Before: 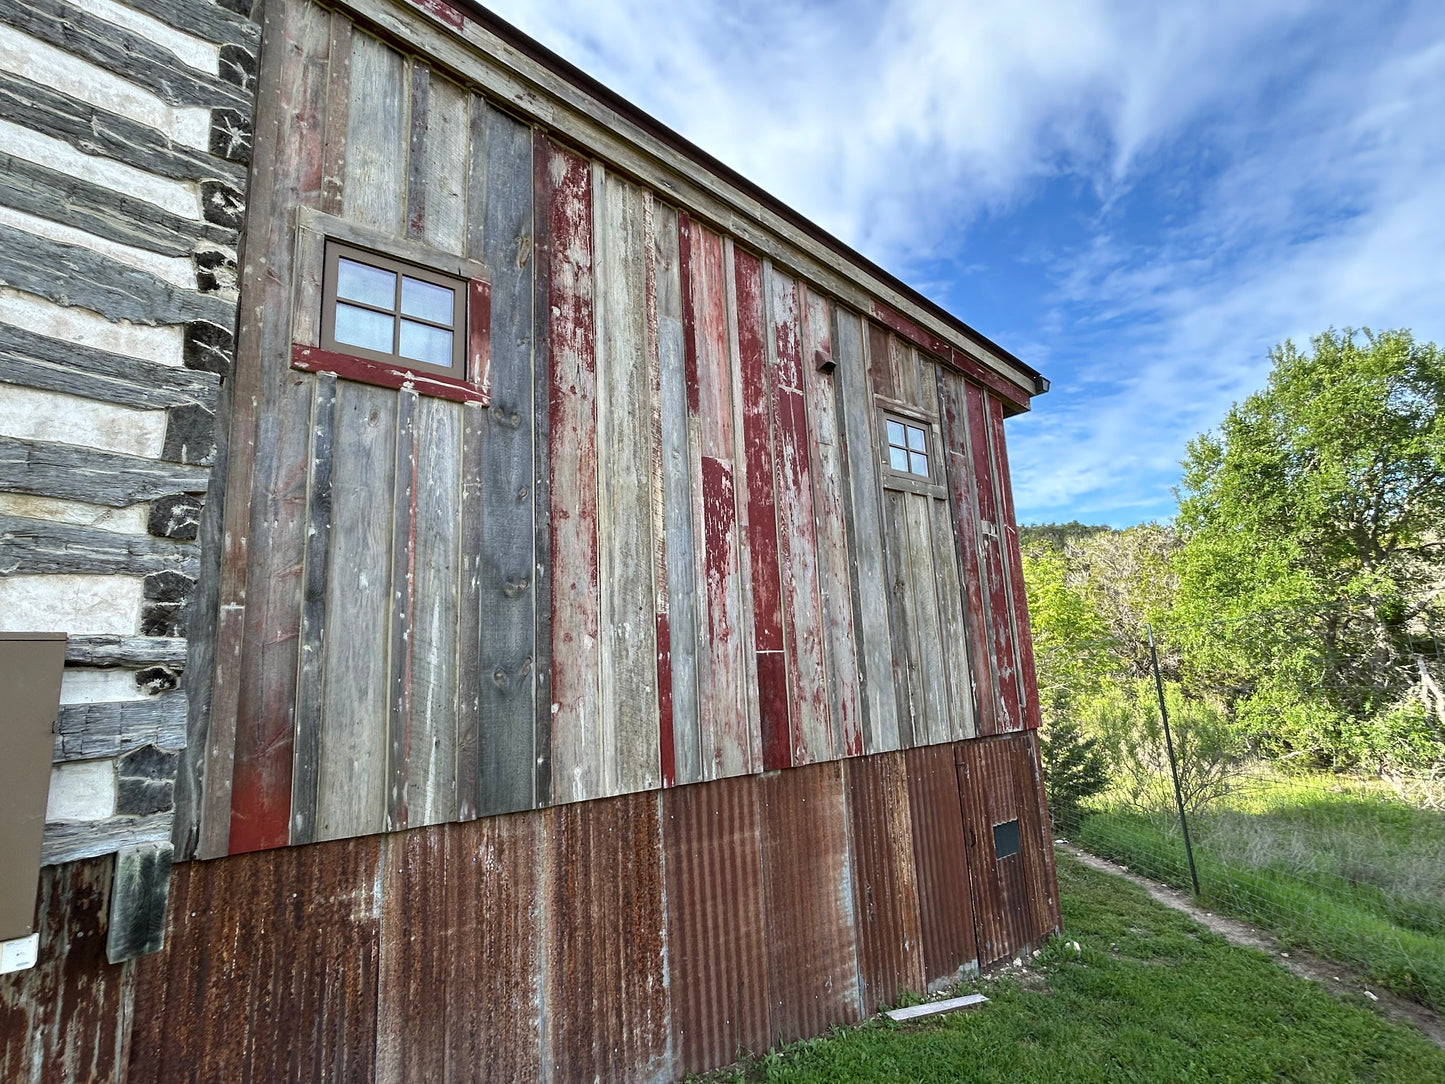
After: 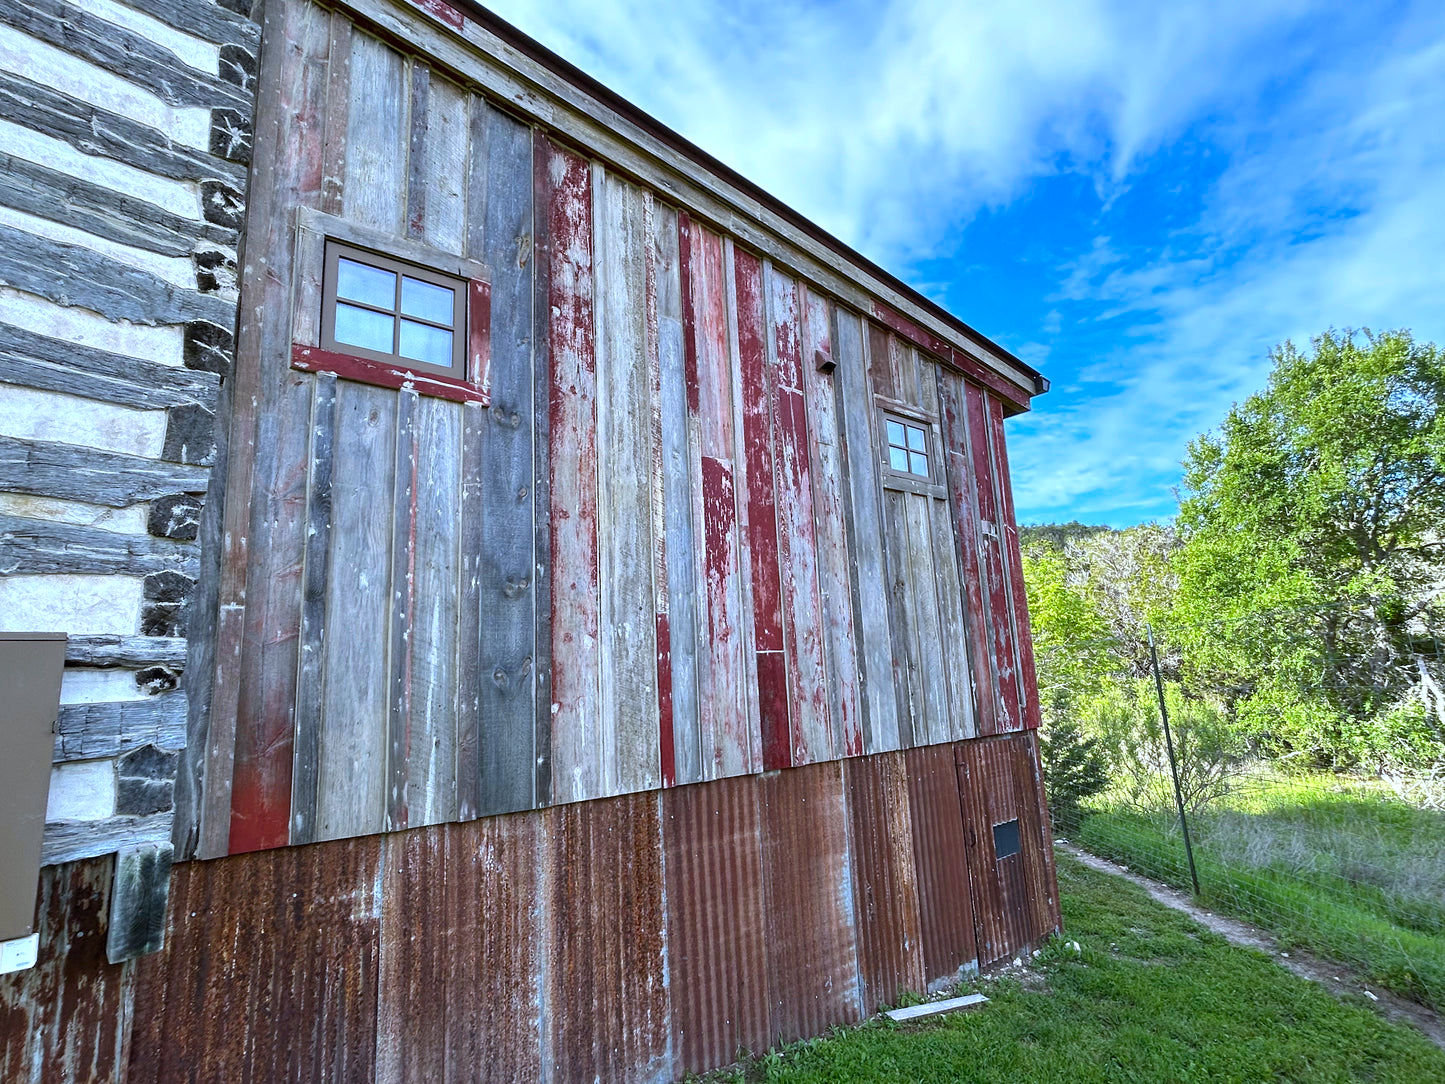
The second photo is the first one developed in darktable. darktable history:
exposure: exposure 0.127 EV, compensate highlight preservation false
color zones: curves: ch0 [(0, 0.5) (0.143, 0.5) (0.286, 0.5) (0.429, 0.5) (0.571, 0.5) (0.714, 0.476) (0.857, 0.5) (1, 0.5)]; ch2 [(0, 0.5) (0.143, 0.5) (0.286, 0.5) (0.429, 0.5) (0.571, 0.5) (0.714, 0.487) (0.857, 0.5) (1, 0.5)]
contrast brightness saturation: saturation 0.18
white balance: red 0.948, green 1.02, blue 1.176
